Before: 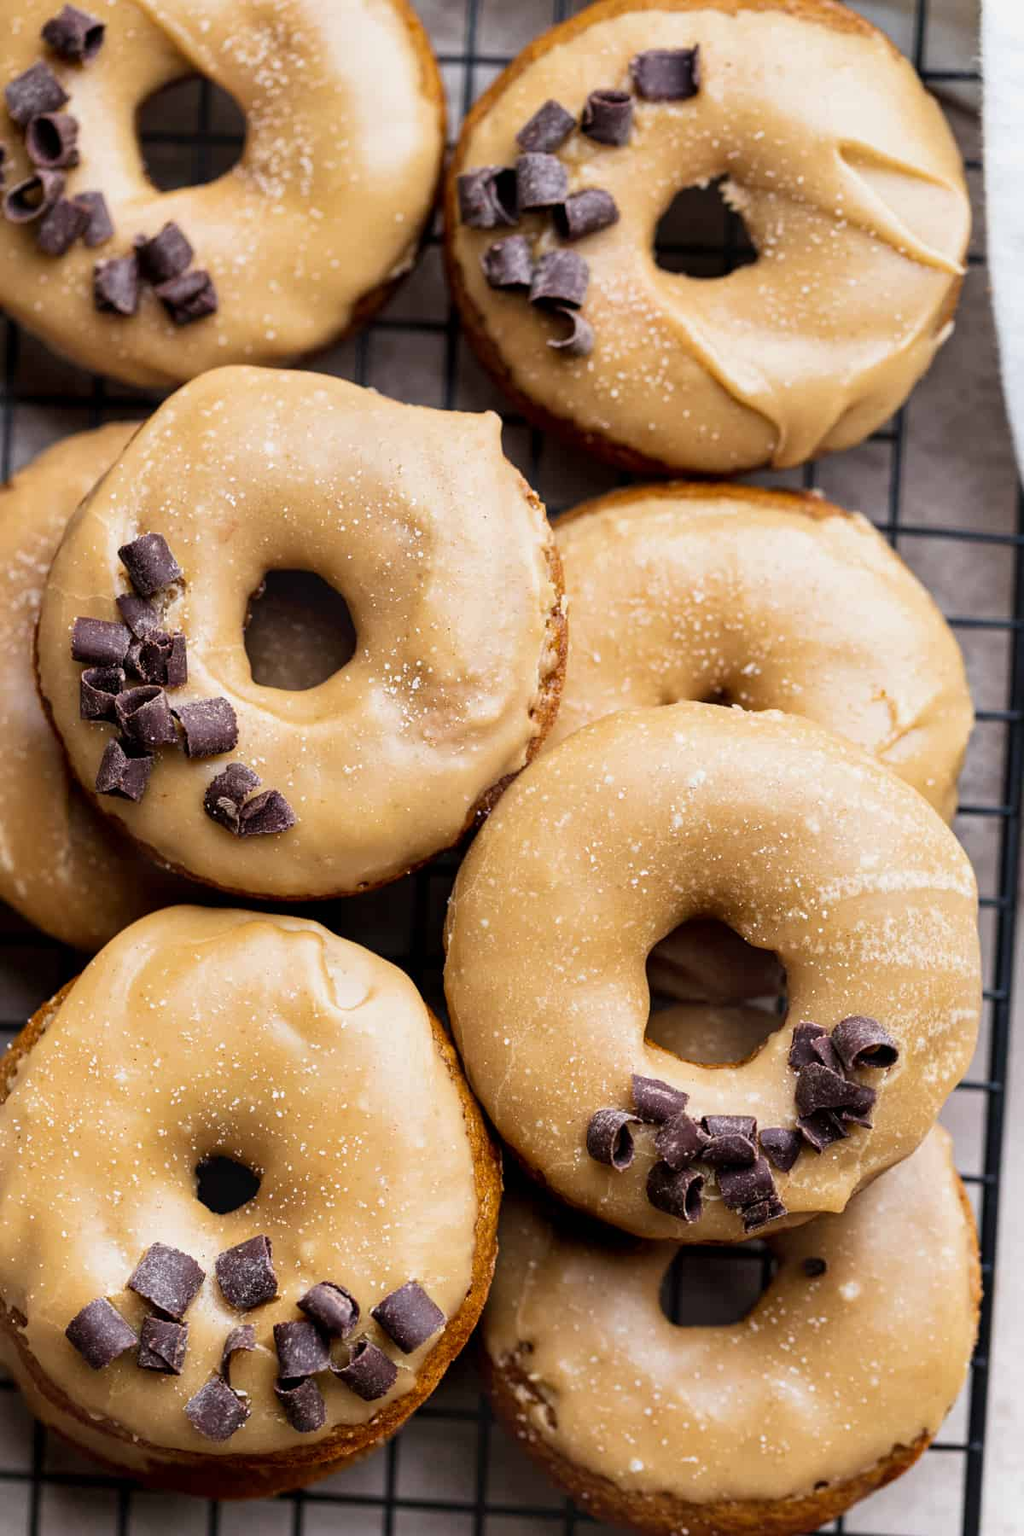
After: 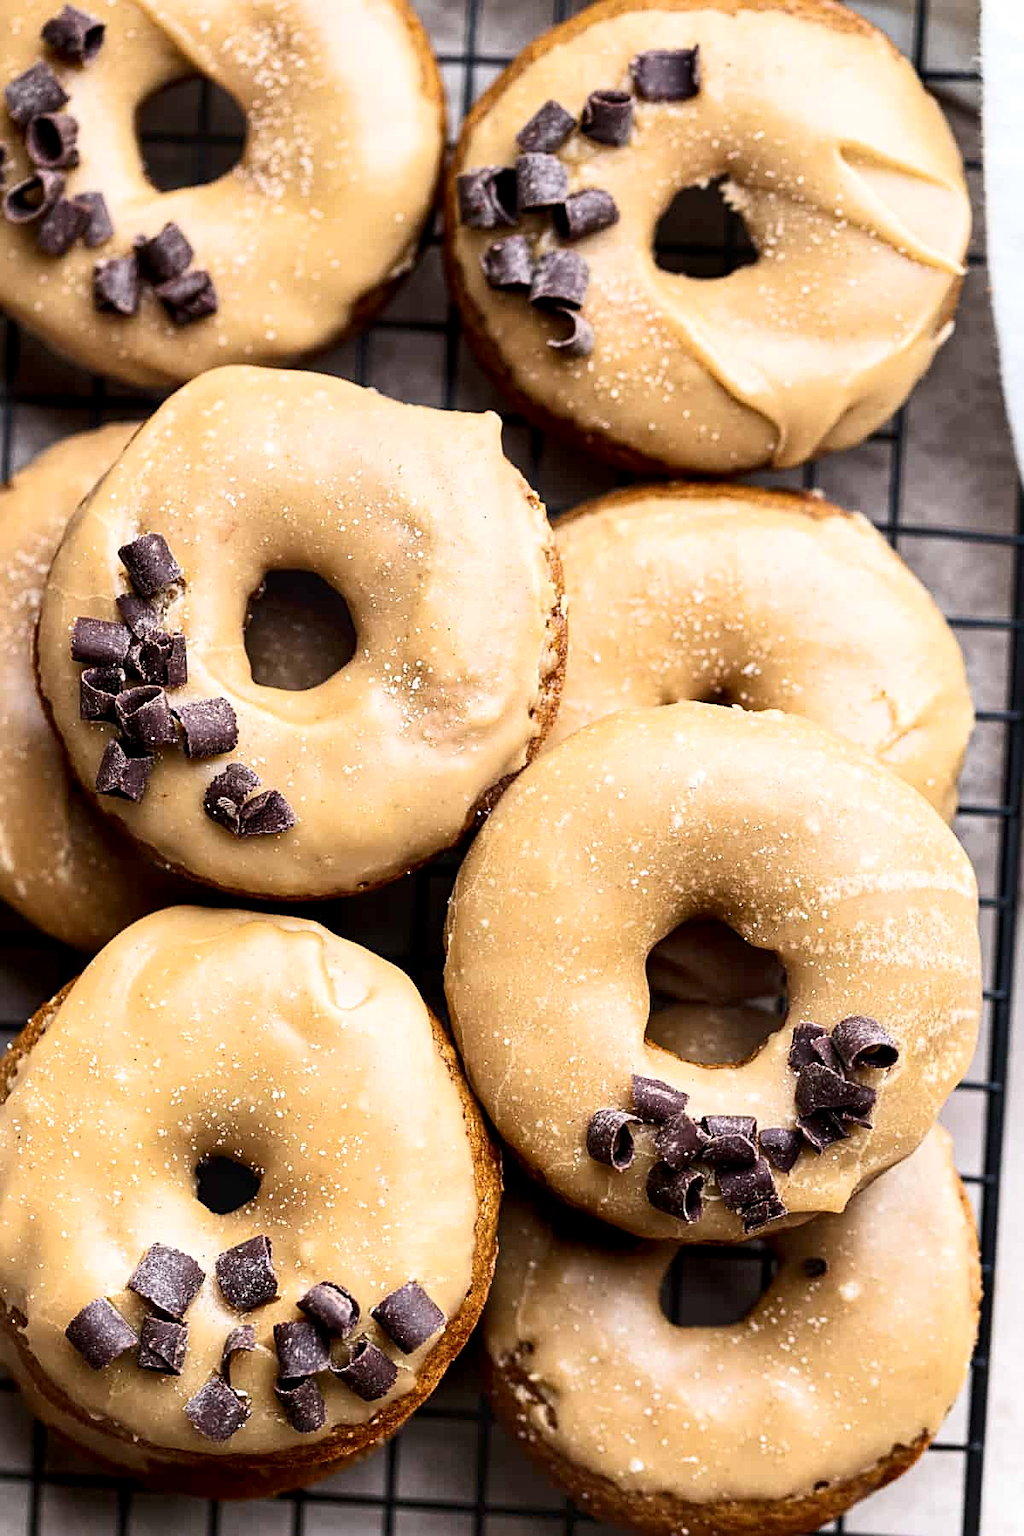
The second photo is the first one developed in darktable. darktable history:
local contrast: highlights 106%, shadows 99%, detail 120%, midtone range 0.2
sharpen: on, module defaults
contrast brightness saturation: contrast 0.243, brightness 0.087
